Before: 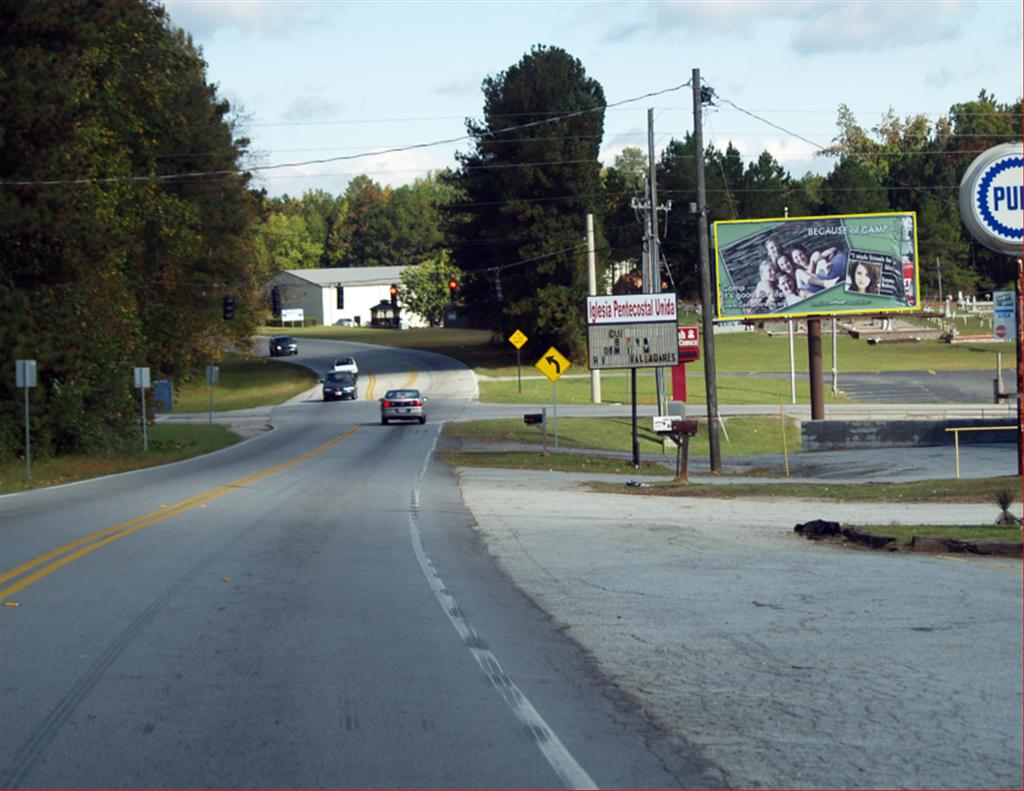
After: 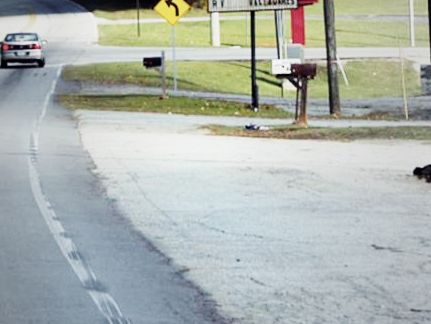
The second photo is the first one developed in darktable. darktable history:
vignetting: fall-off start 18.21%, fall-off radius 137.95%, brightness -0.207, center (-0.078, 0.066), width/height ratio 0.62, shape 0.59
crop: left 37.221%, top 45.169%, right 20.63%, bottom 13.777%
base curve: curves: ch0 [(0, 0) (0, 0.001) (0.001, 0.001) (0.004, 0.002) (0.007, 0.004) (0.015, 0.013) (0.033, 0.045) (0.052, 0.096) (0.075, 0.17) (0.099, 0.241) (0.163, 0.42) (0.219, 0.55) (0.259, 0.616) (0.327, 0.722) (0.365, 0.765) (0.522, 0.873) (0.547, 0.881) (0.689, 0.919) (0.826, 0.952) (1, 1)], preserve colors none
levels: mode automatic, gray 50.8%
